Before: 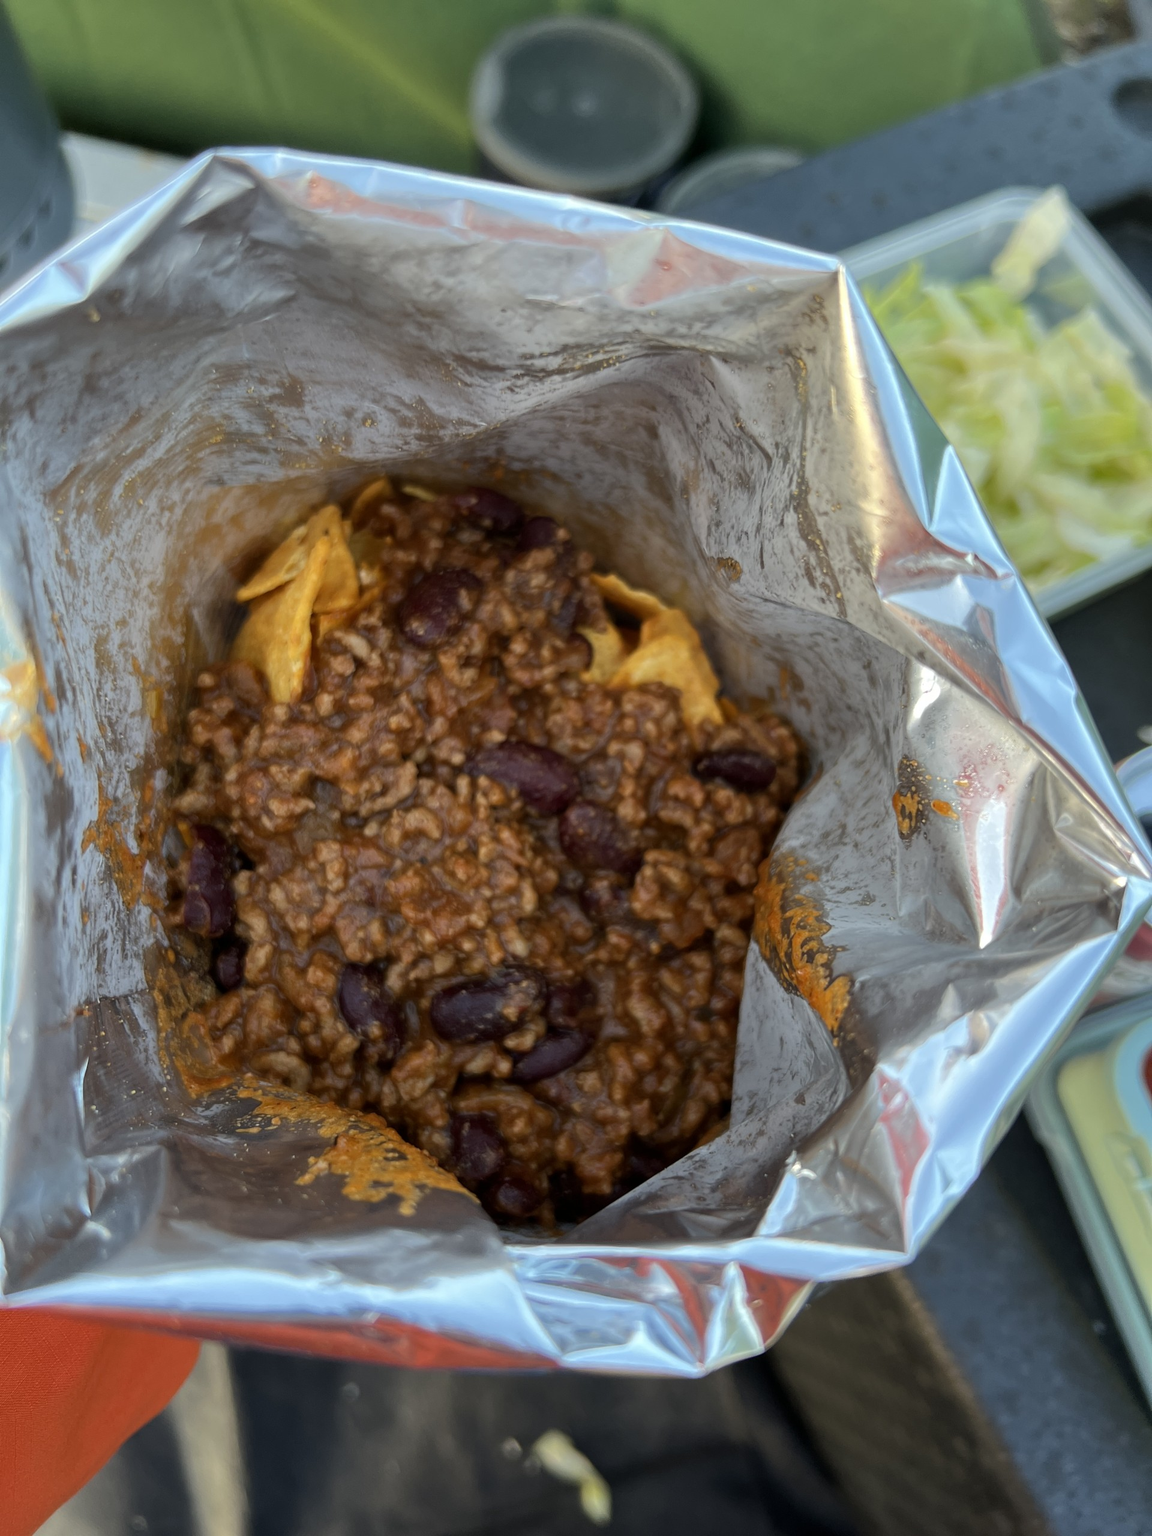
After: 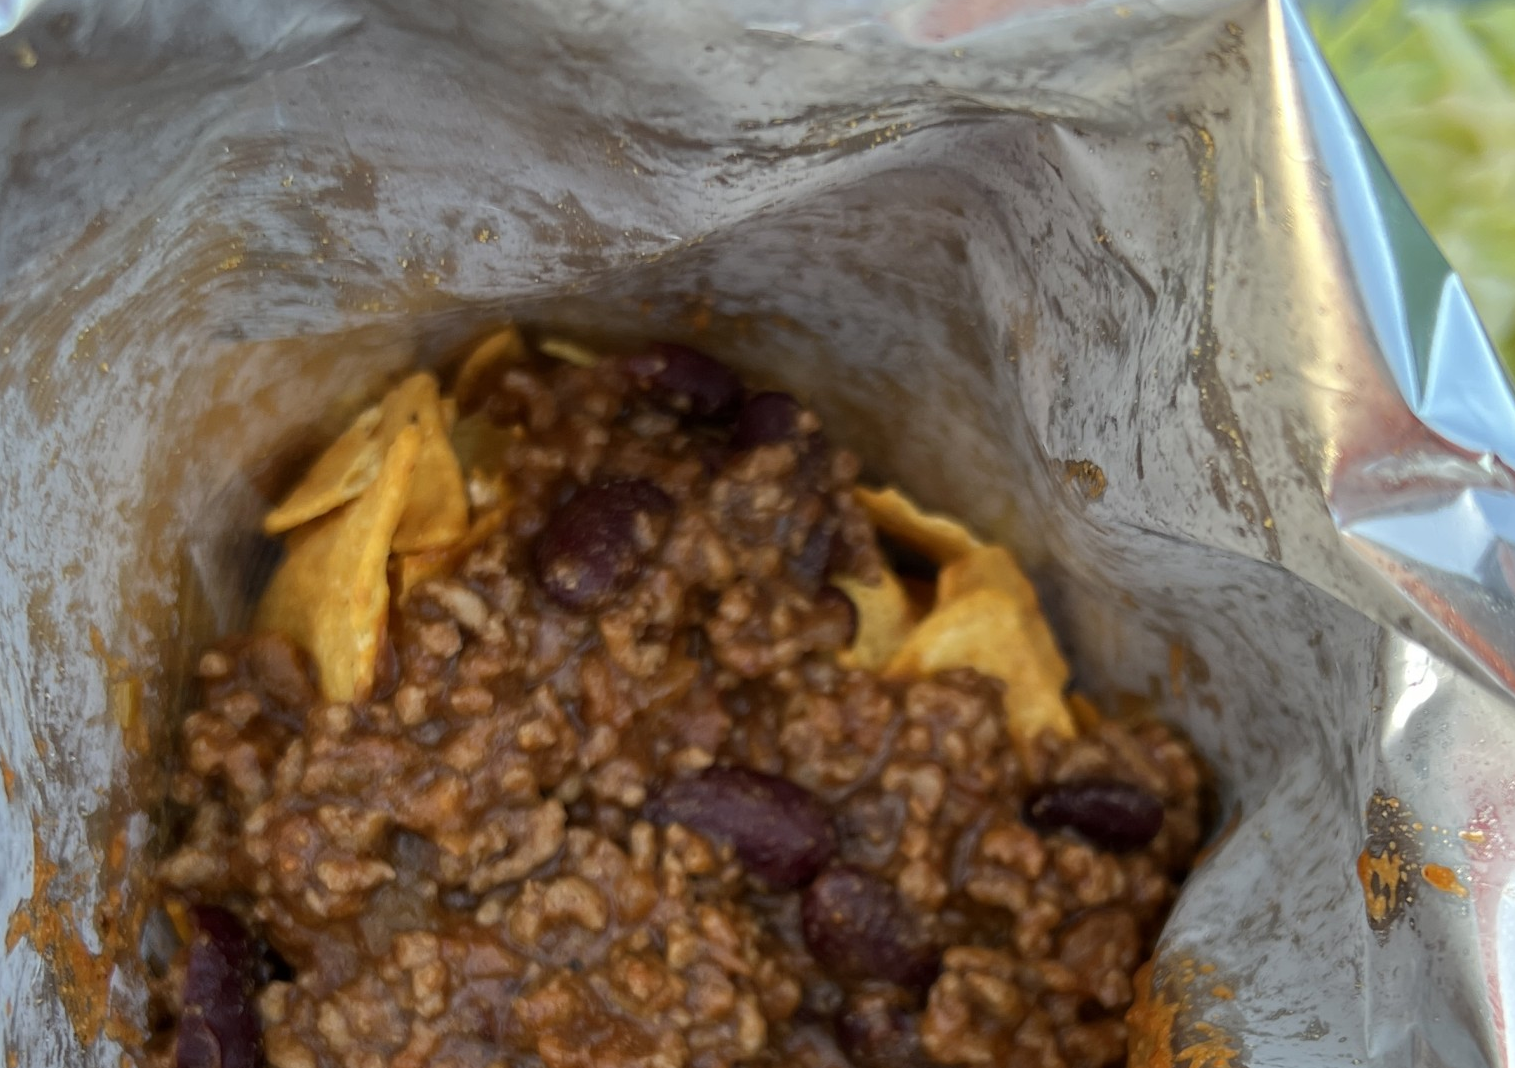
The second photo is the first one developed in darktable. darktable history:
crop: left 6.782%, top 18.355%, right 14.279%, bottom 39.901%
